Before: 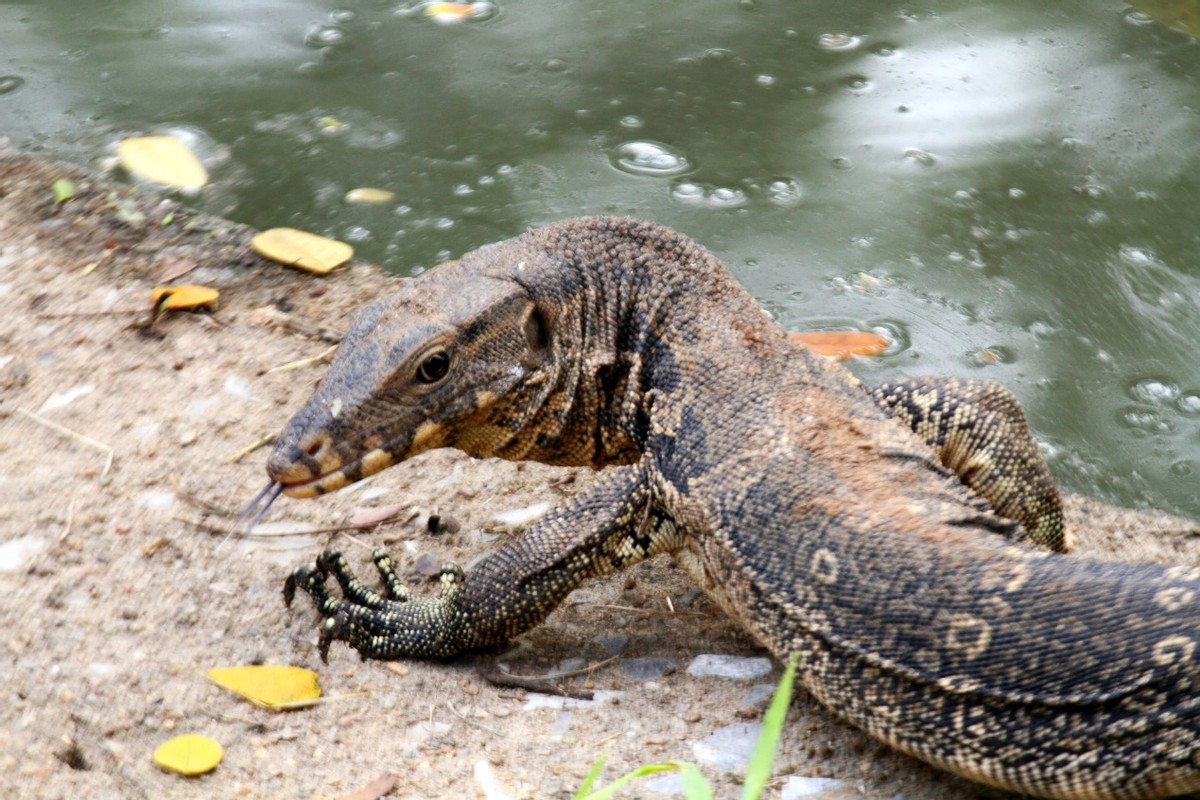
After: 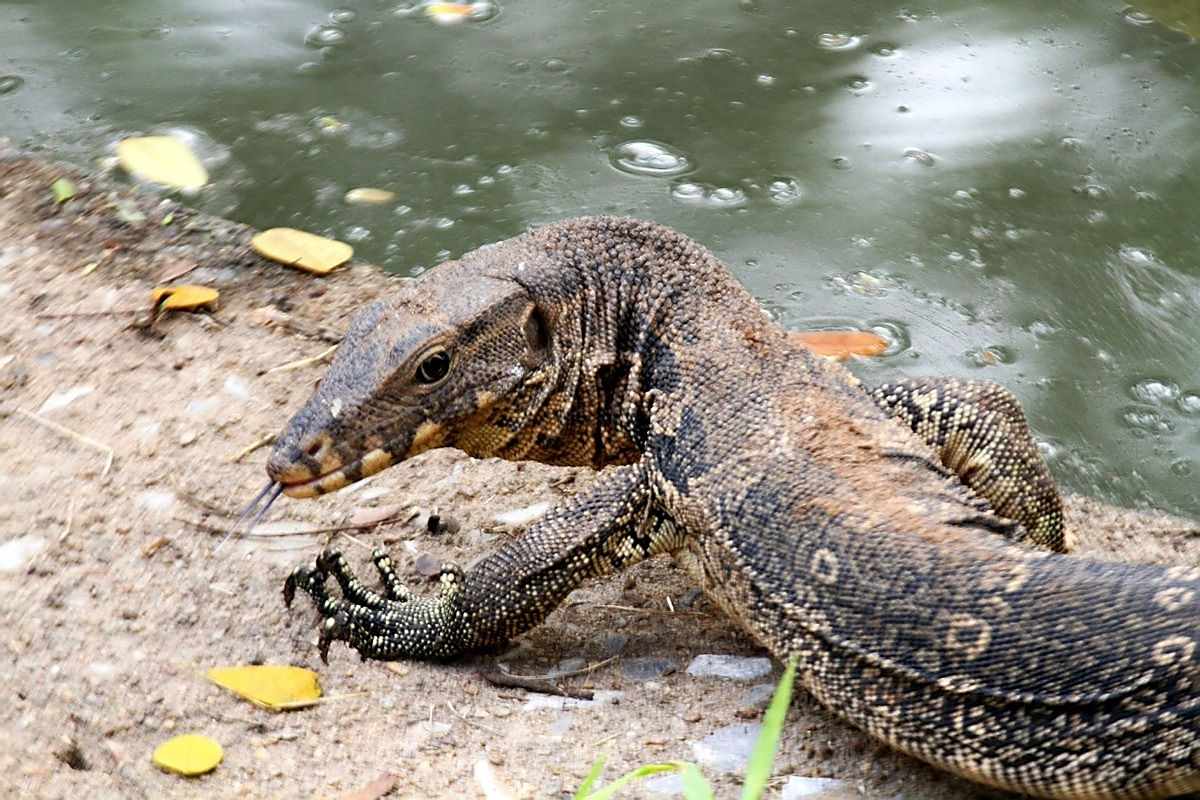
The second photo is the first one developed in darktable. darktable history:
sharpen: radius 1.374, amount 1.239, threshold 0.826
